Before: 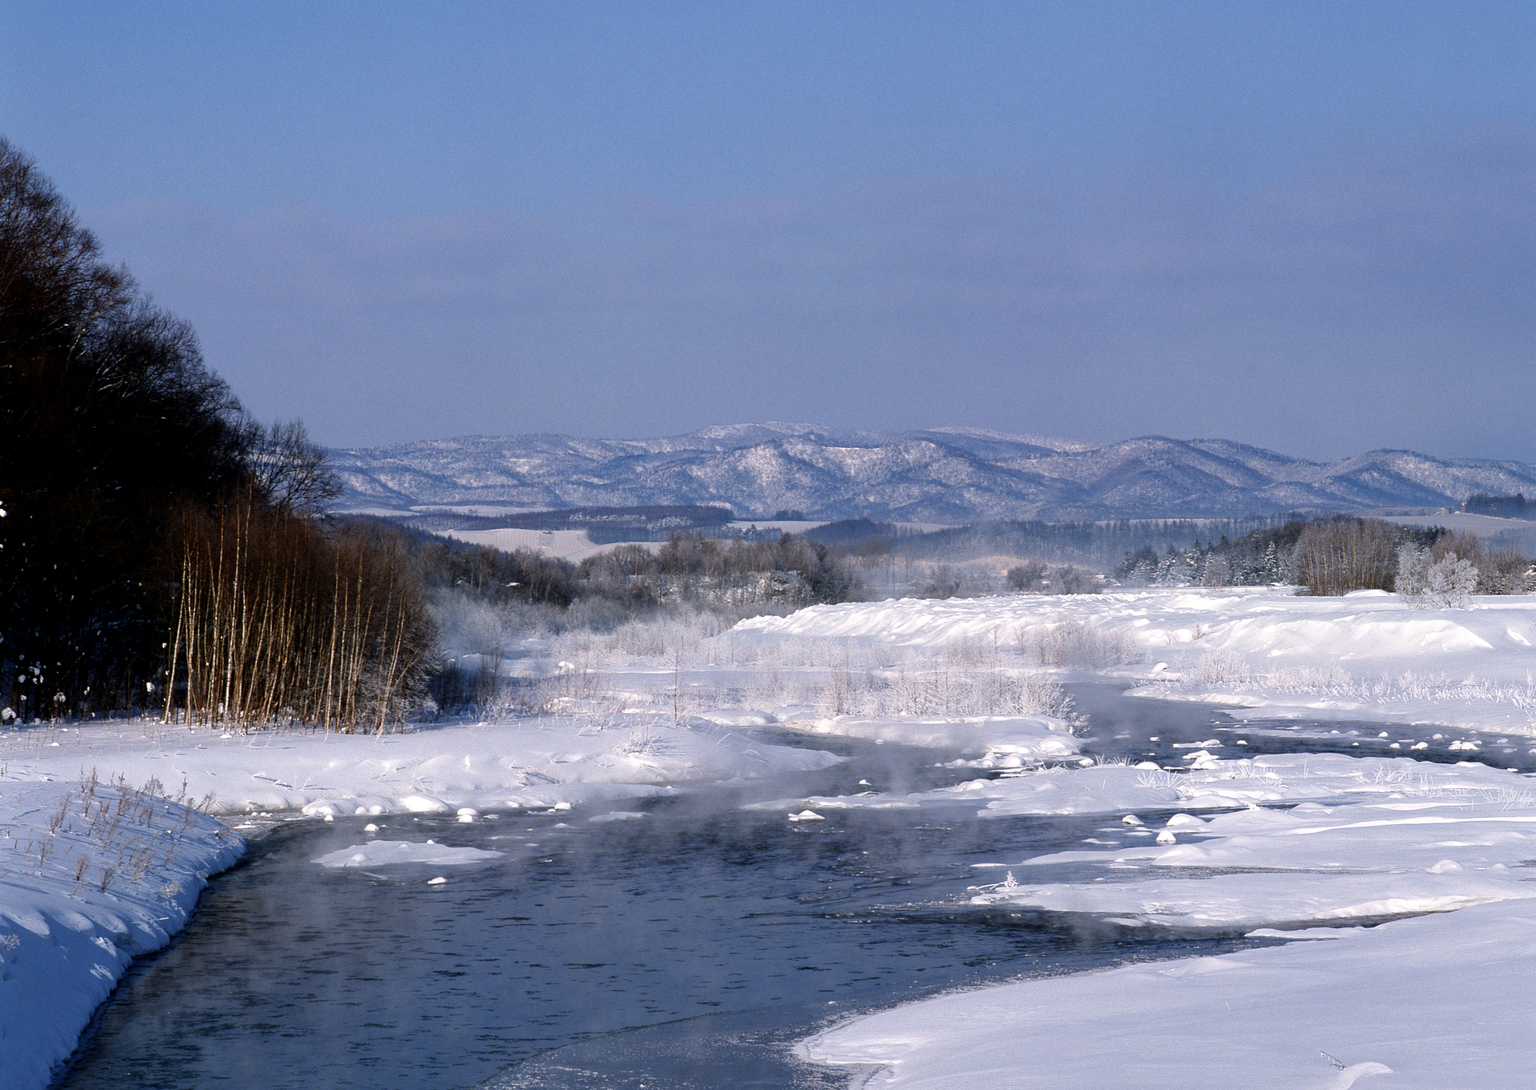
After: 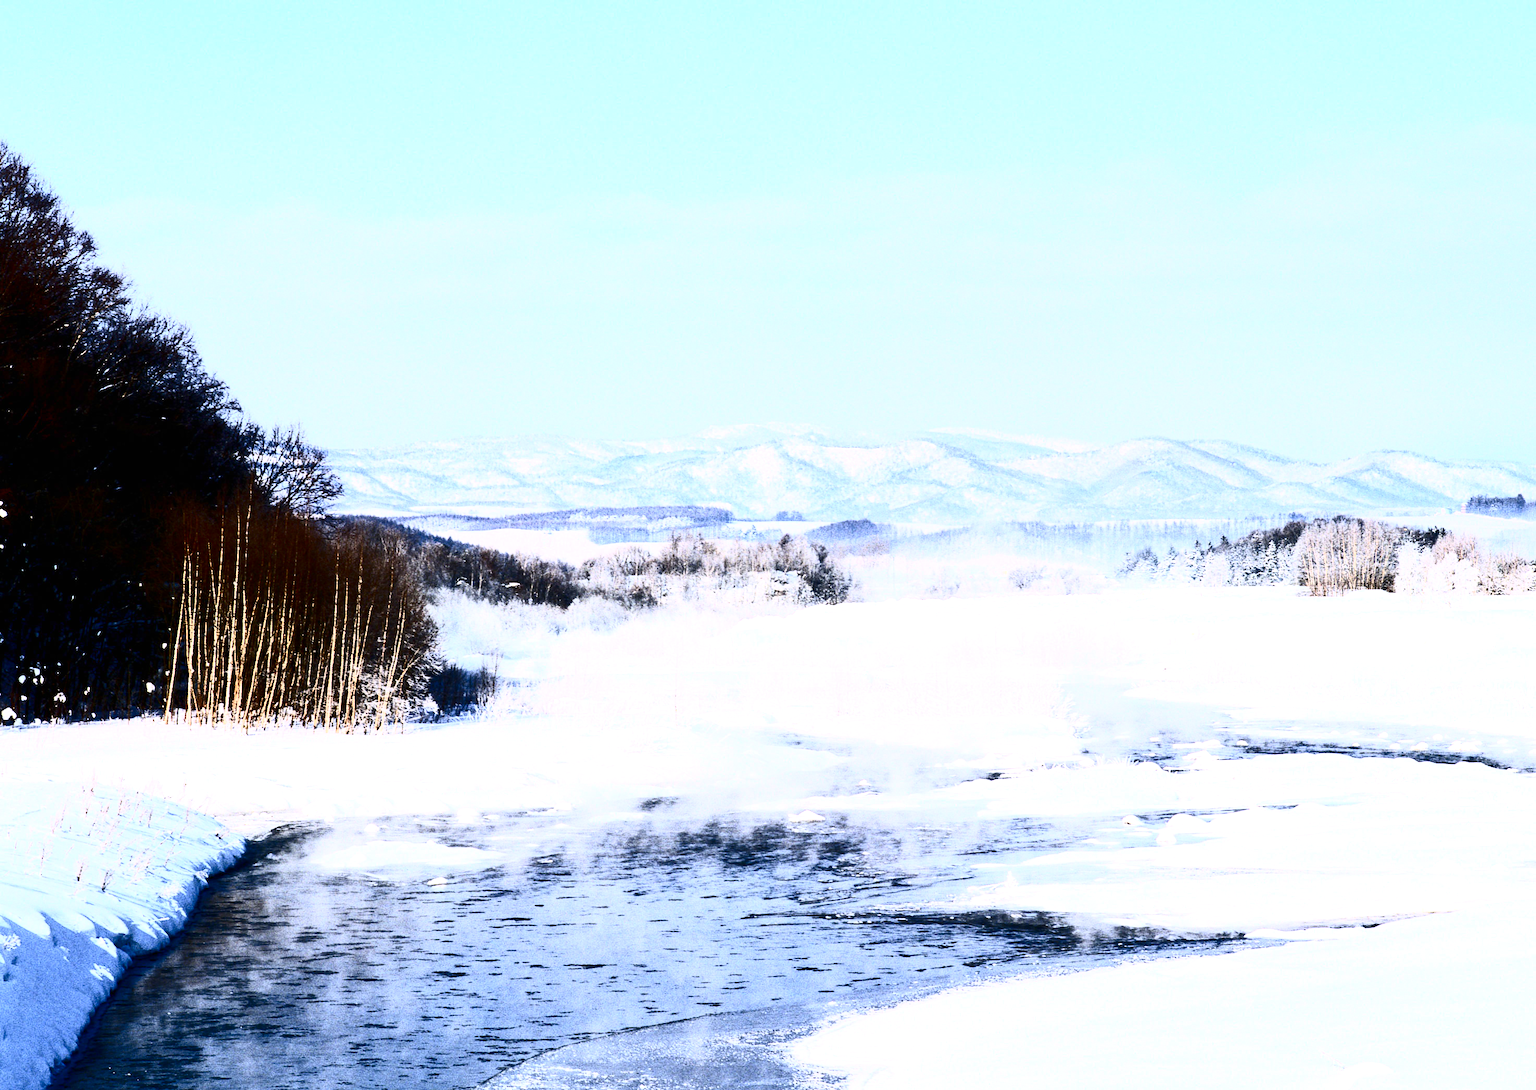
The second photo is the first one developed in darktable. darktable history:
contrast brightness saturation: contrast 0.93, brightness 0.2
color correction: saturation 1.11
exposure: black level correction 0, exposure 1.35 EV, compensate exposure bias true, compensate highlight preservation false
